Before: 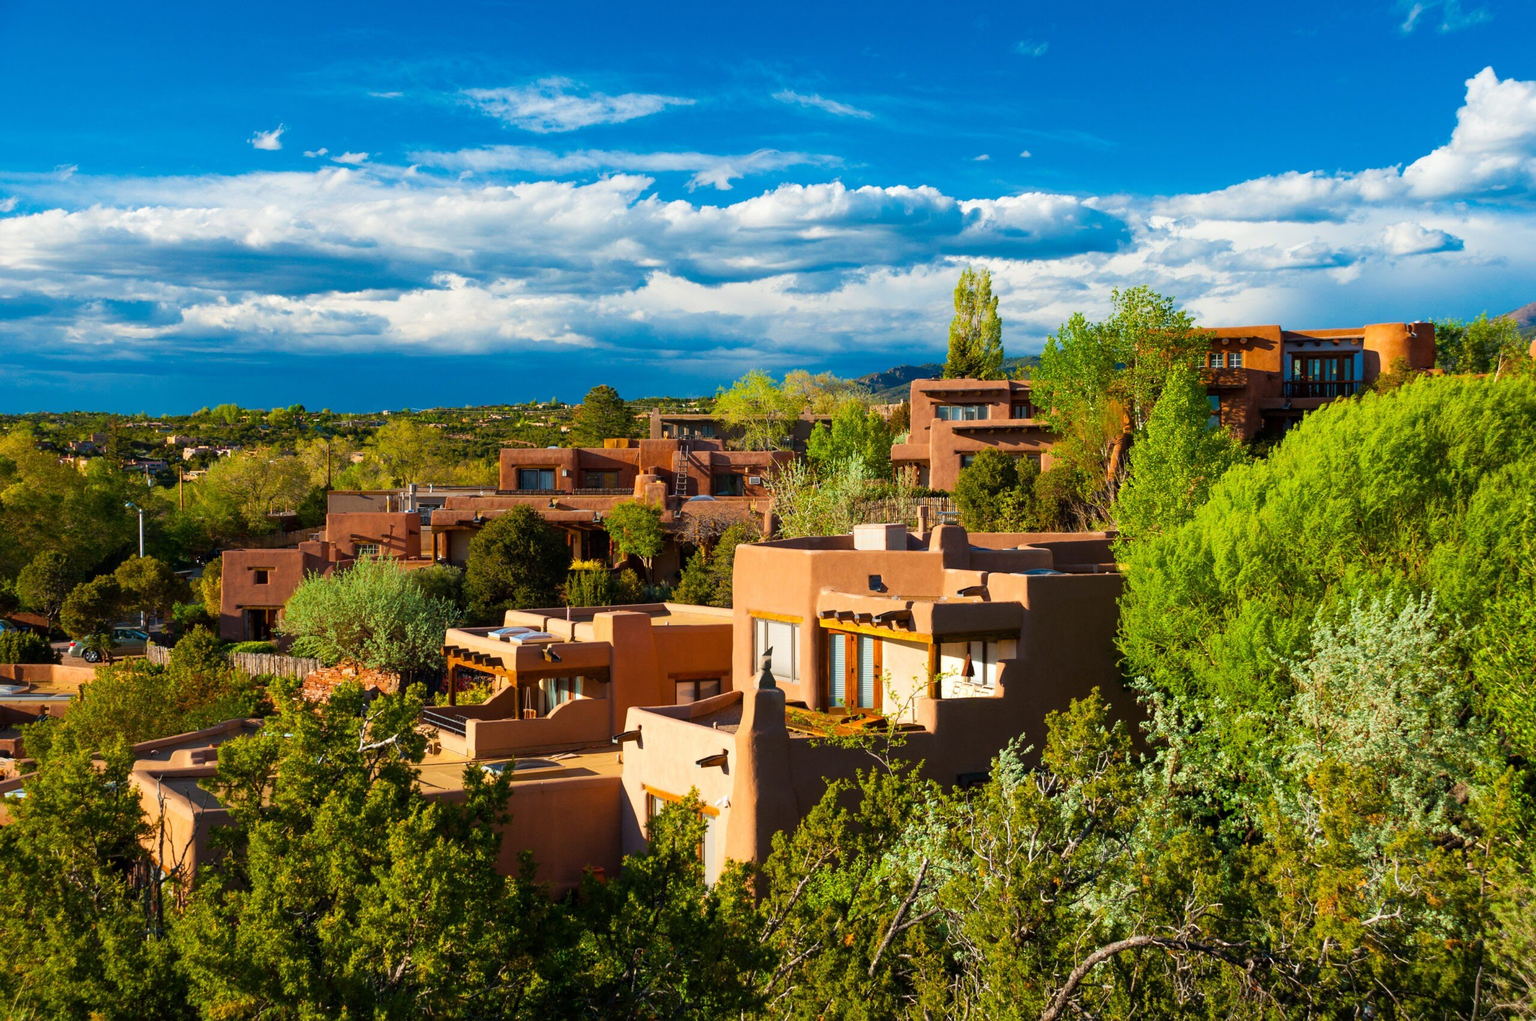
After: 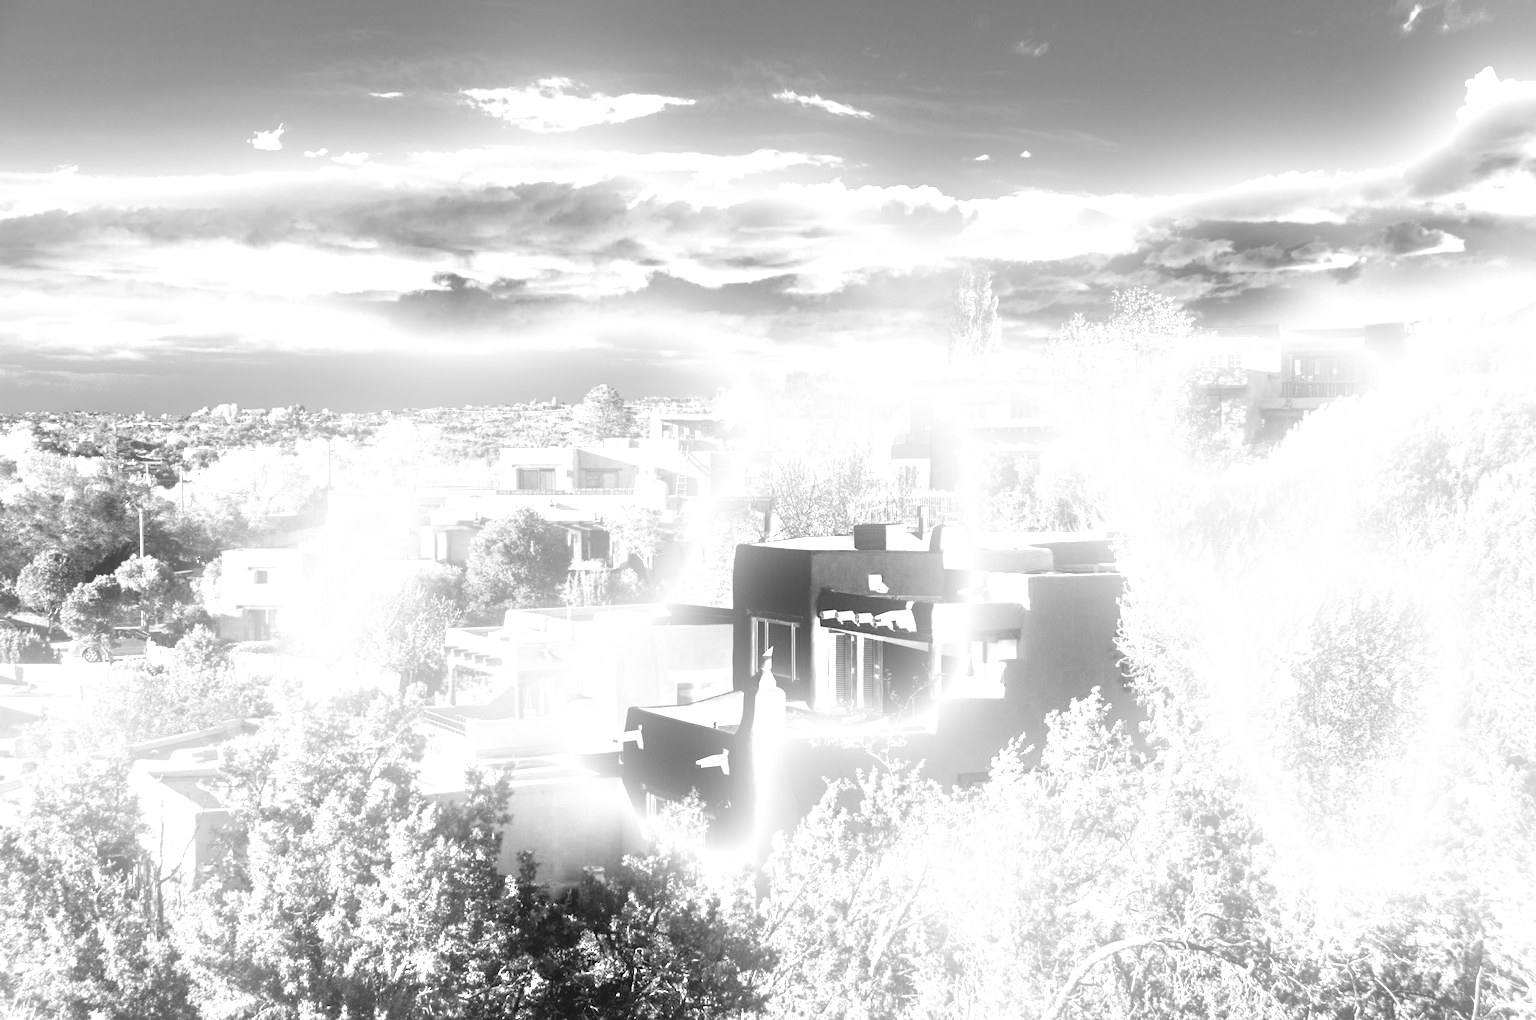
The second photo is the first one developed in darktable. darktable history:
contrast brightness saturation: saturation -1
white balance: red 4.26, blue 1.802
bloom: threshold 82.5%, strength 16.25%
